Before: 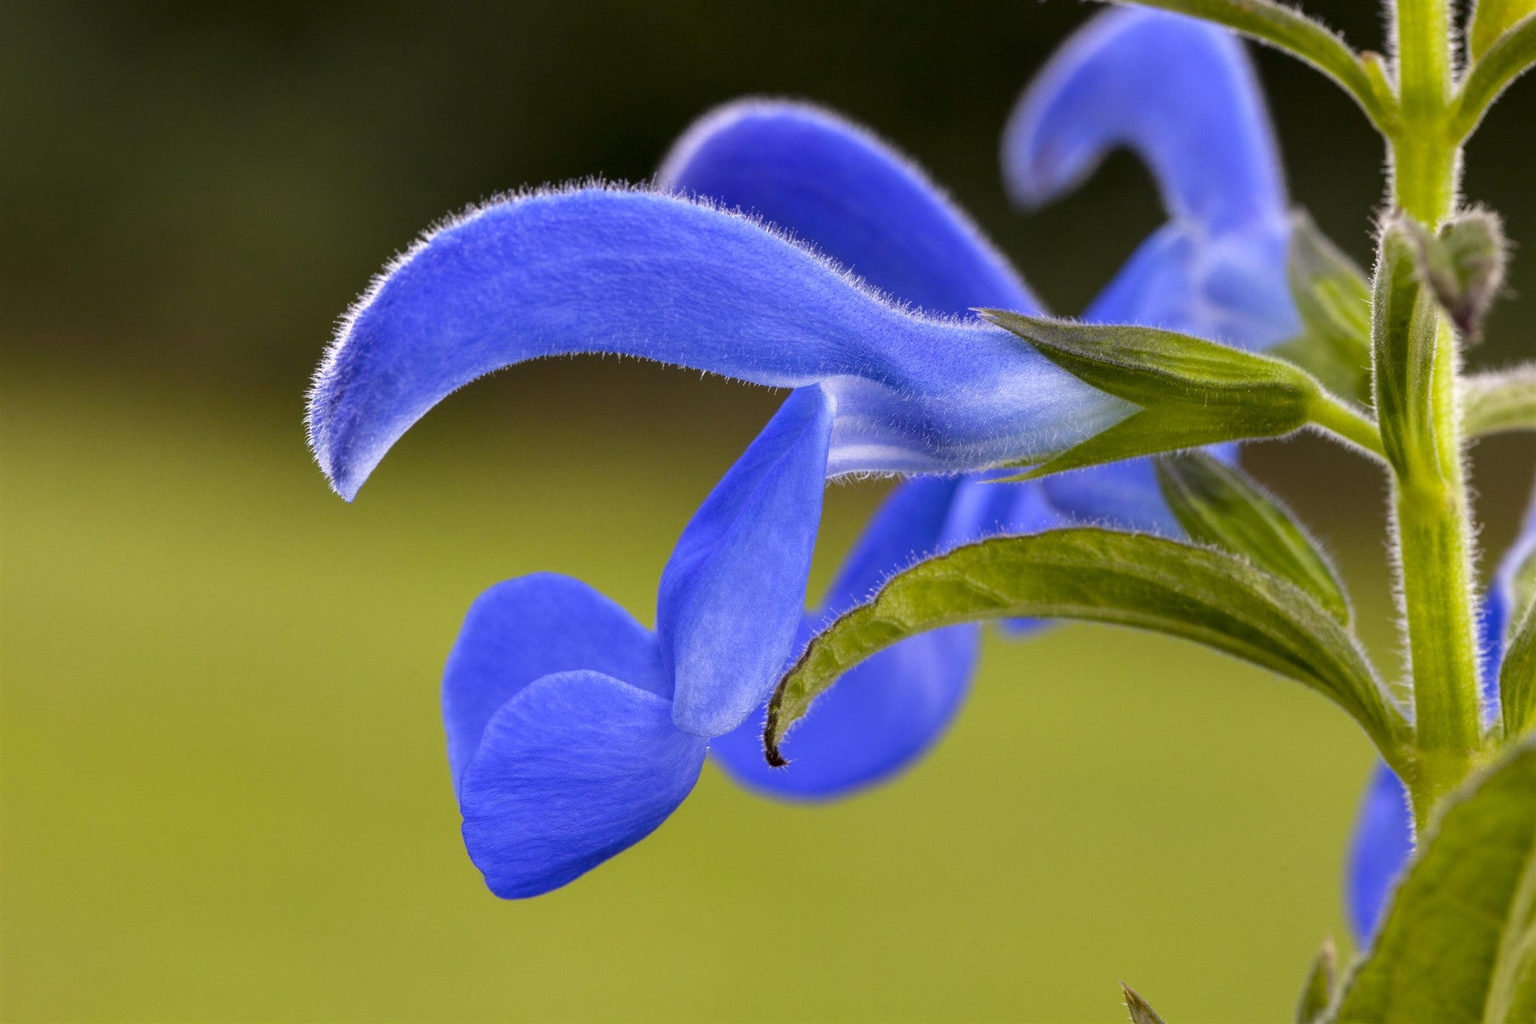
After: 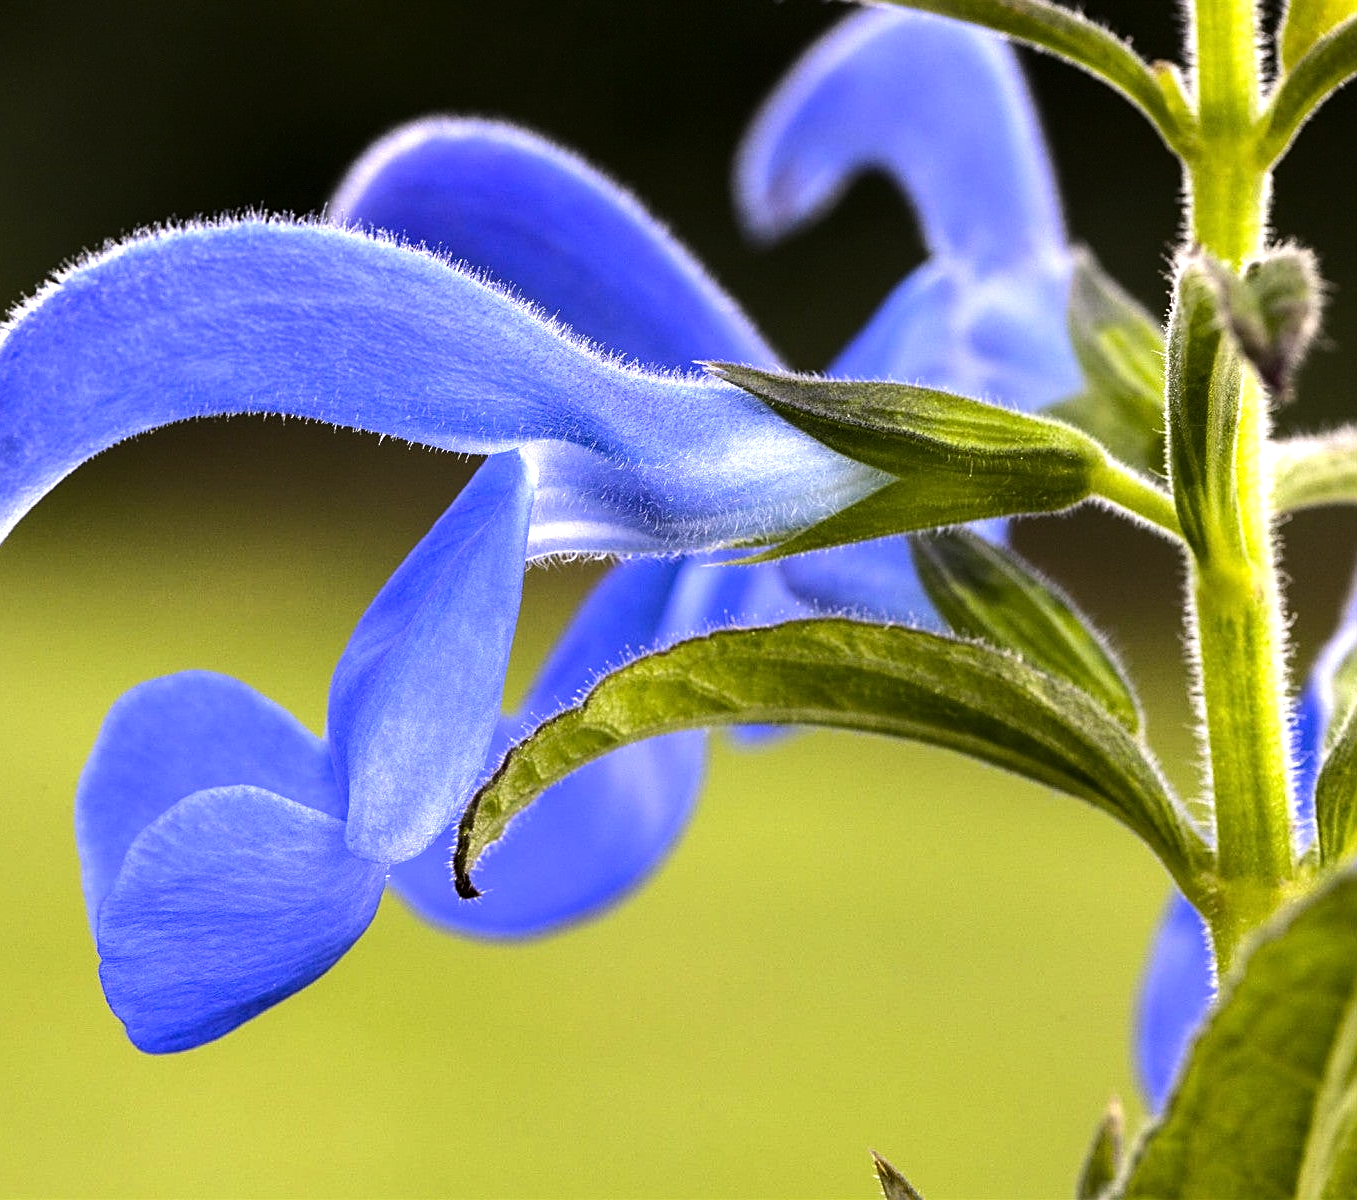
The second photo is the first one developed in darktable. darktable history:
tone equalizer: -8 EV -1.08 EV, -7 EV -1.01 EV, -6 EV -0.867 EV, -5 EV -0.578 EV, -3 EV 0.578 EV, -2 EV 0.867 EV, -1 EV 1.01 EV, +0 EV 1.08 EV, edges refinement/feathering 500, mask exposure compensation -1.57 EV, preserve details no
crop and rotate: left 24.6%
sharpen: on, module defaults
